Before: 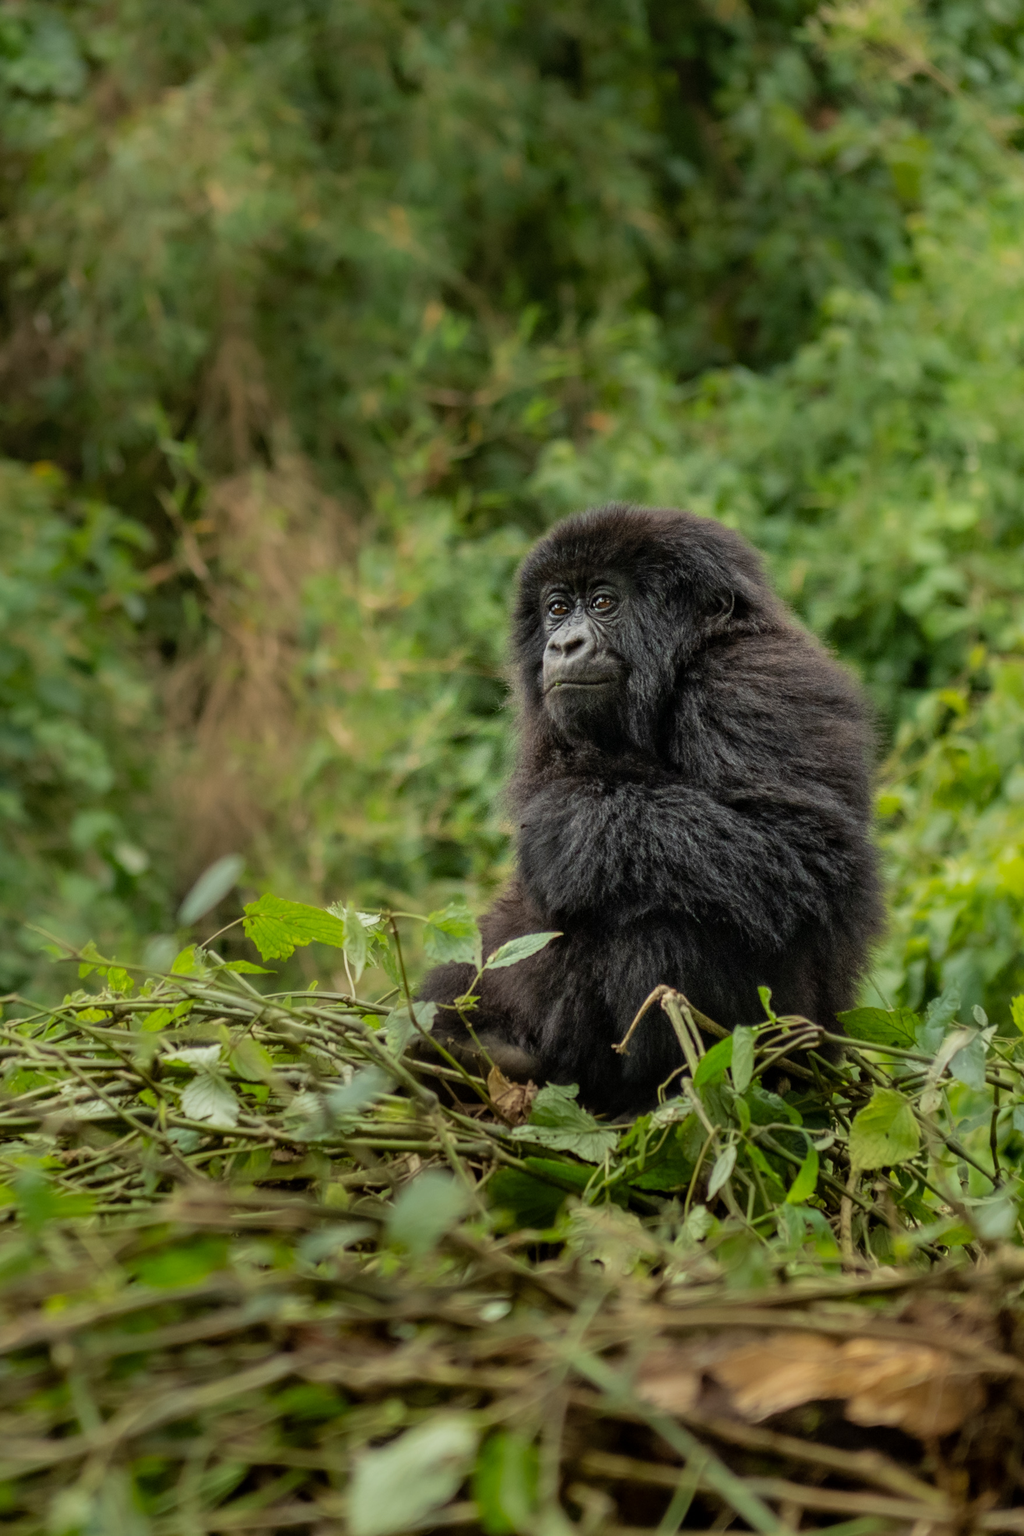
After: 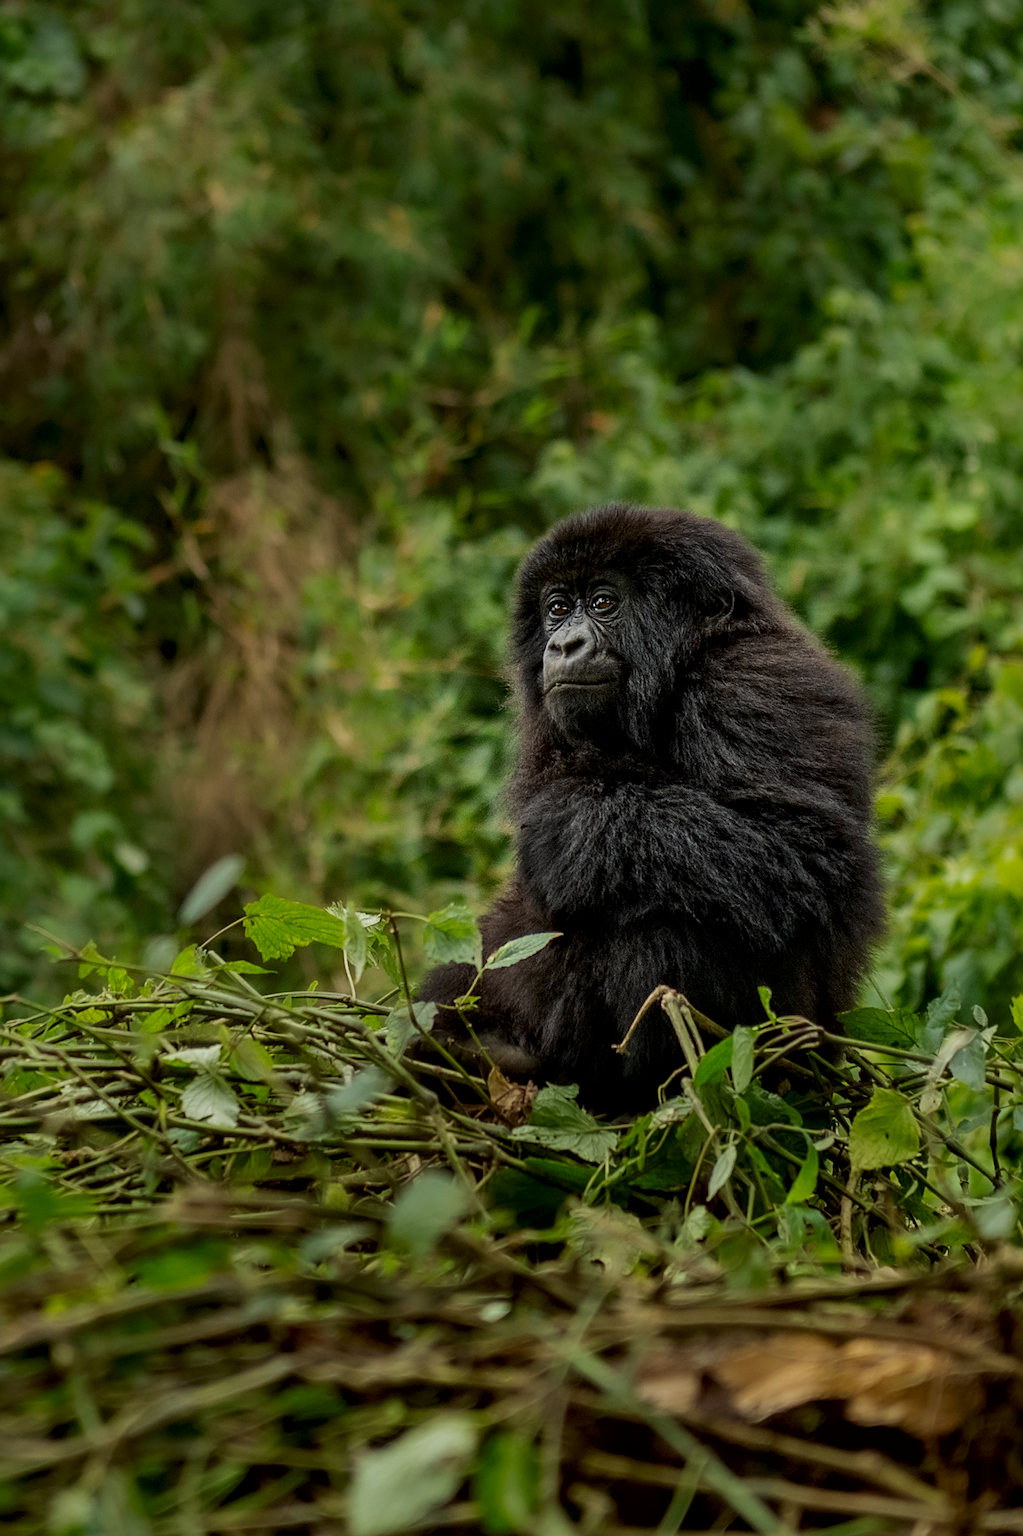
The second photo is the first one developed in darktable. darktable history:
local contrast: mode bilateral grid, contrast 25, coarseness 50, detail 123%, midtone range 0.2
contrast brightness saturation: contrast 0.07, brightness -0.13, saturation 0.06
exposure: exposure -0.21 EV, compensate highlight preservation false
sharpen: on, module defaults
